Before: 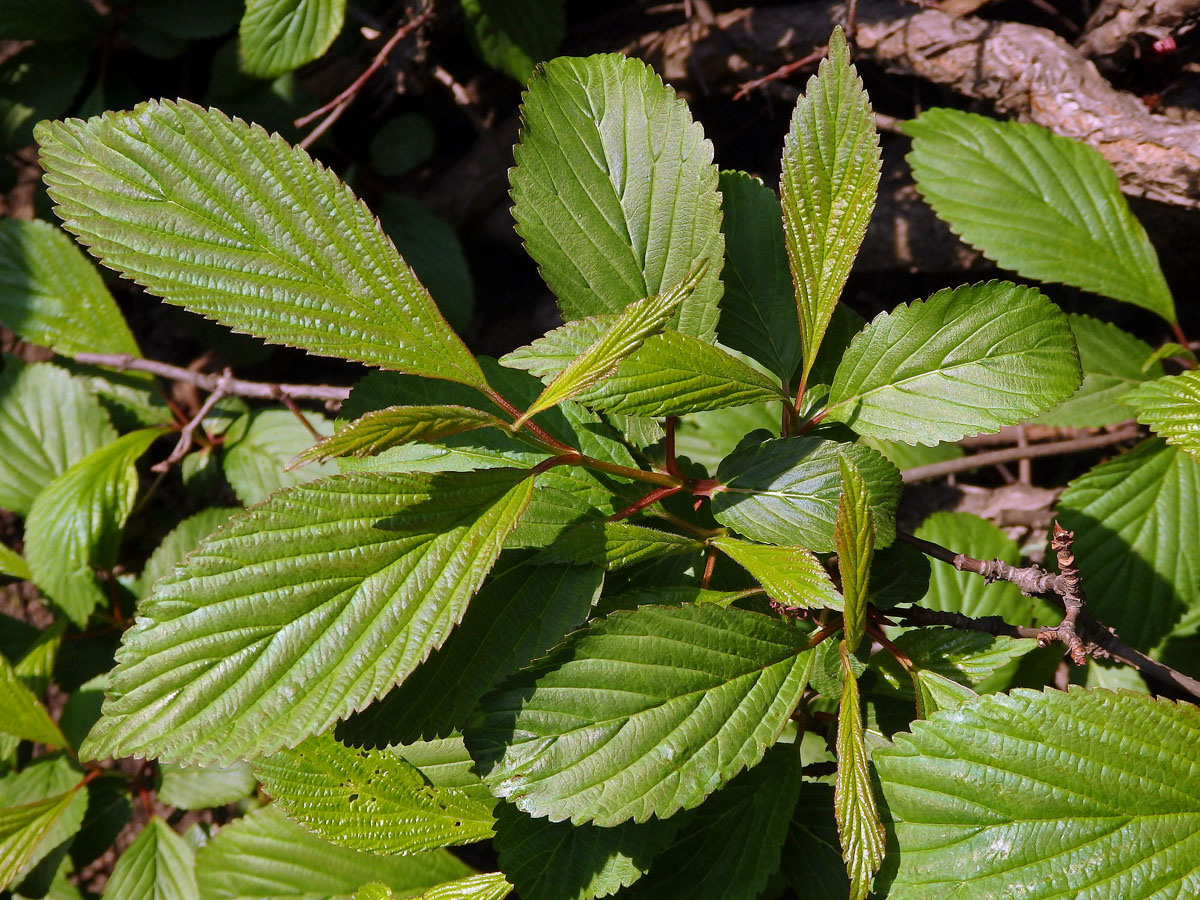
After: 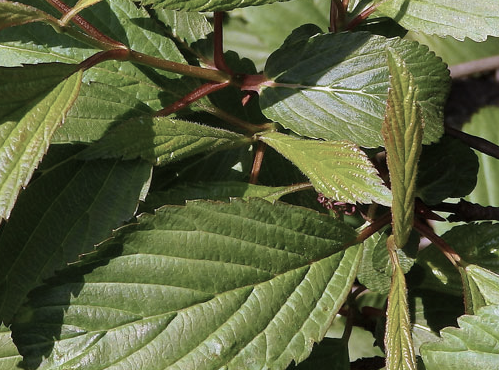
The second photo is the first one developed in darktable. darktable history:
crop: left 37.695%, top 45.063%, right 20.672%, bottom 13.772%
color correction: highlights b* -0.036, saturation 0.619
